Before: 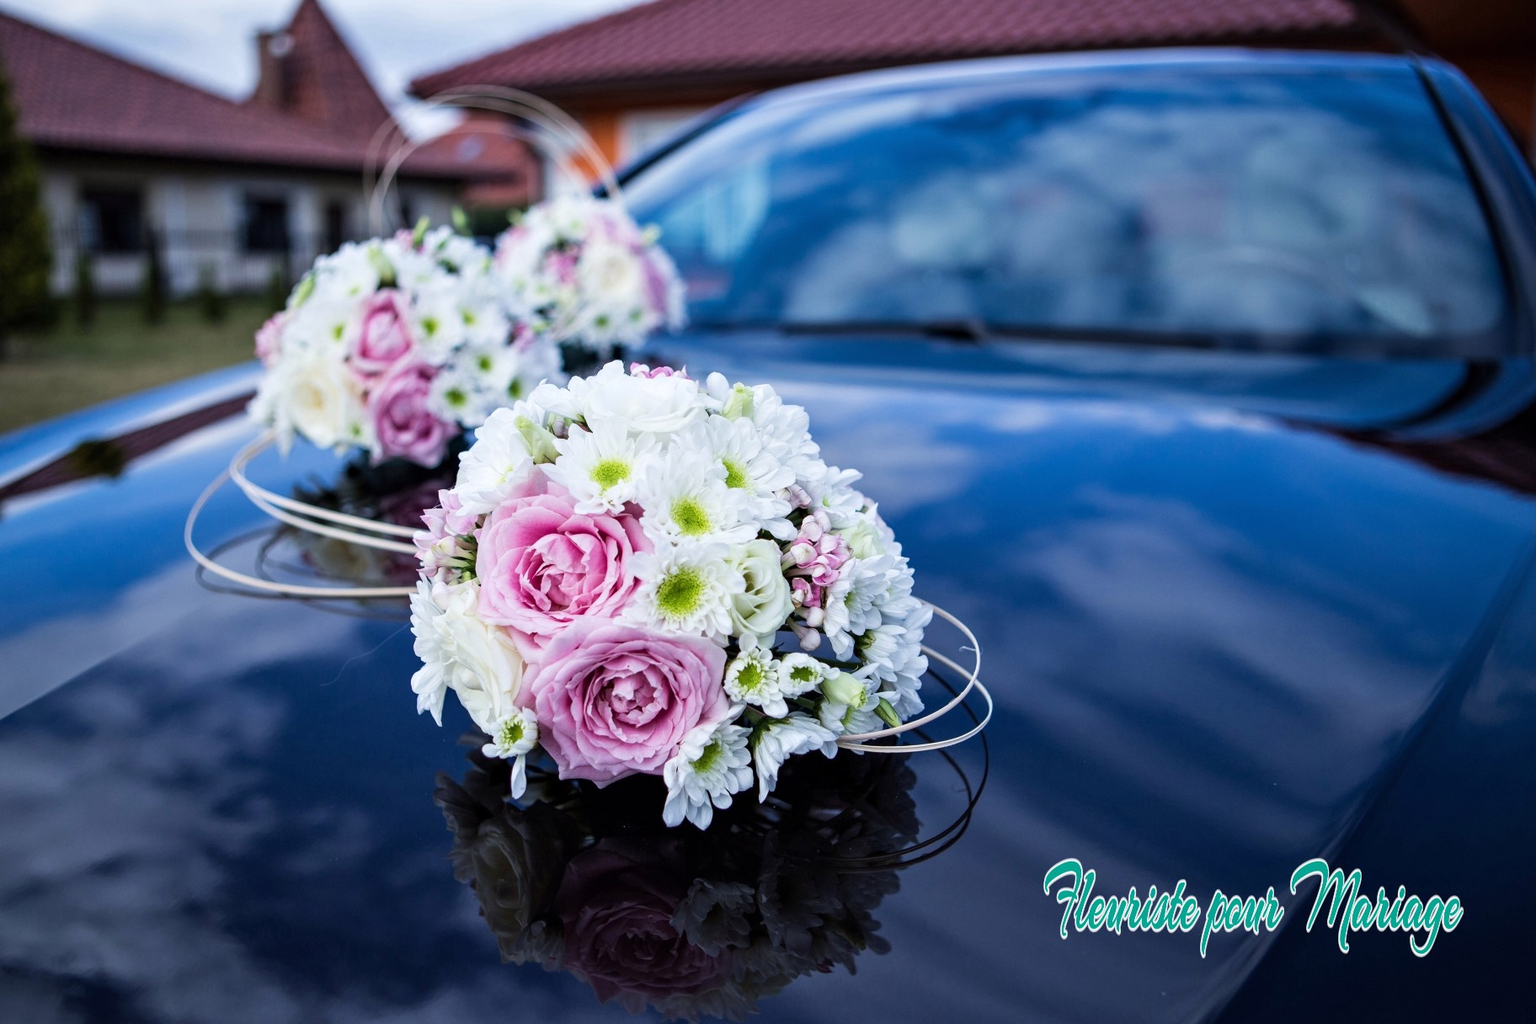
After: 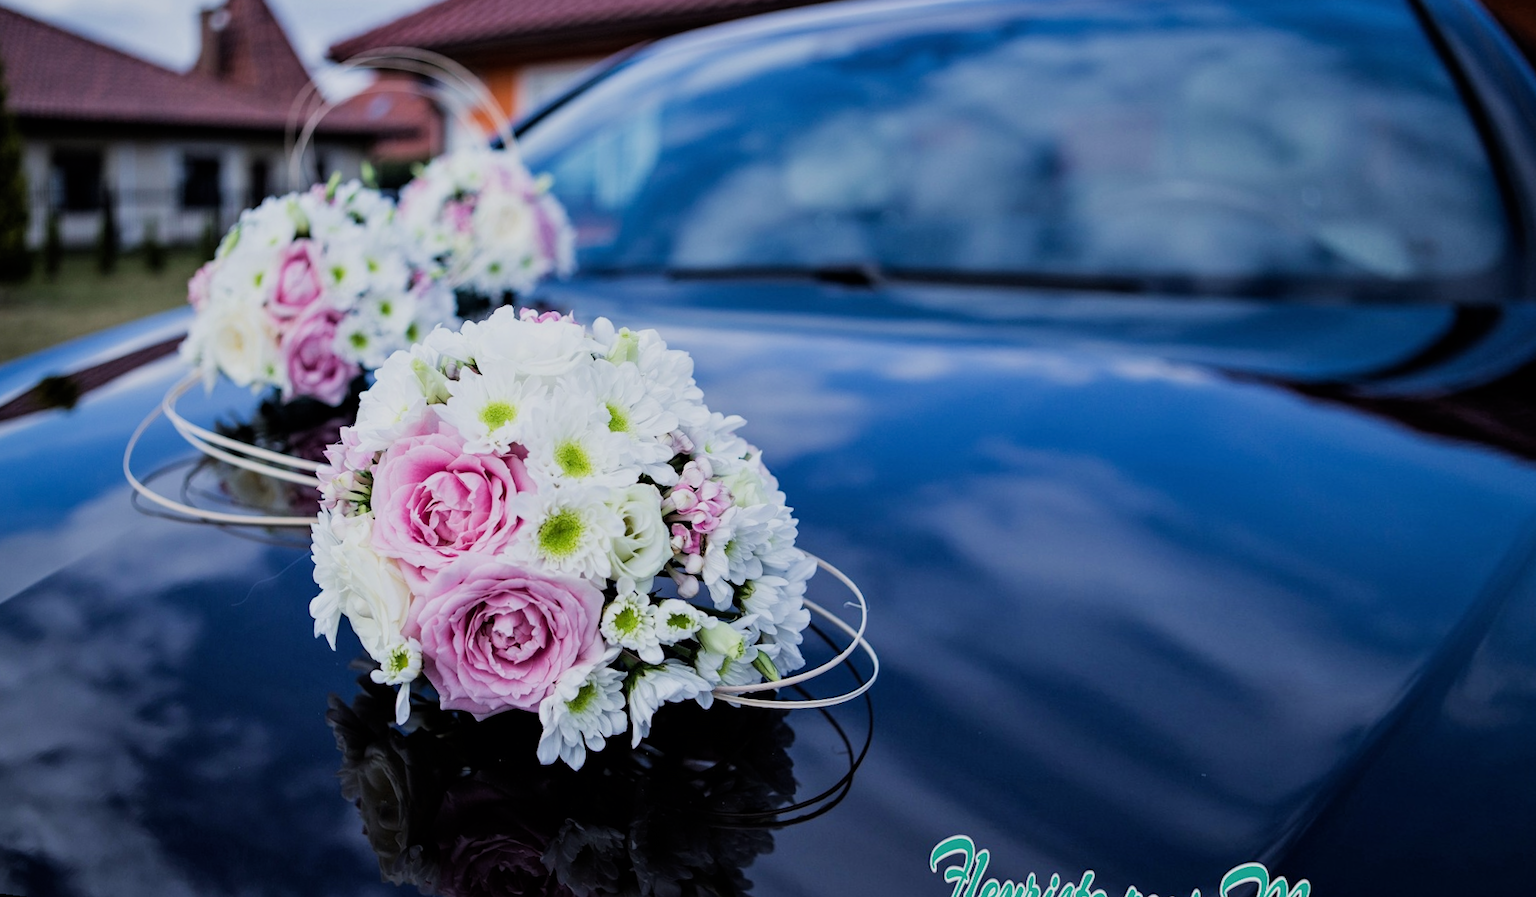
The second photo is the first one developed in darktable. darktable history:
rotate and perspective: rotation 1.69°, lens shift (vertical) -0.023, lens shift (horizontal) -0.291, crop left 0.025, crop right 0.988, crop top 0.092, crop bottom 0.842
filmic rgb: white relative exposure 3.9 EV, hardness 4.26
